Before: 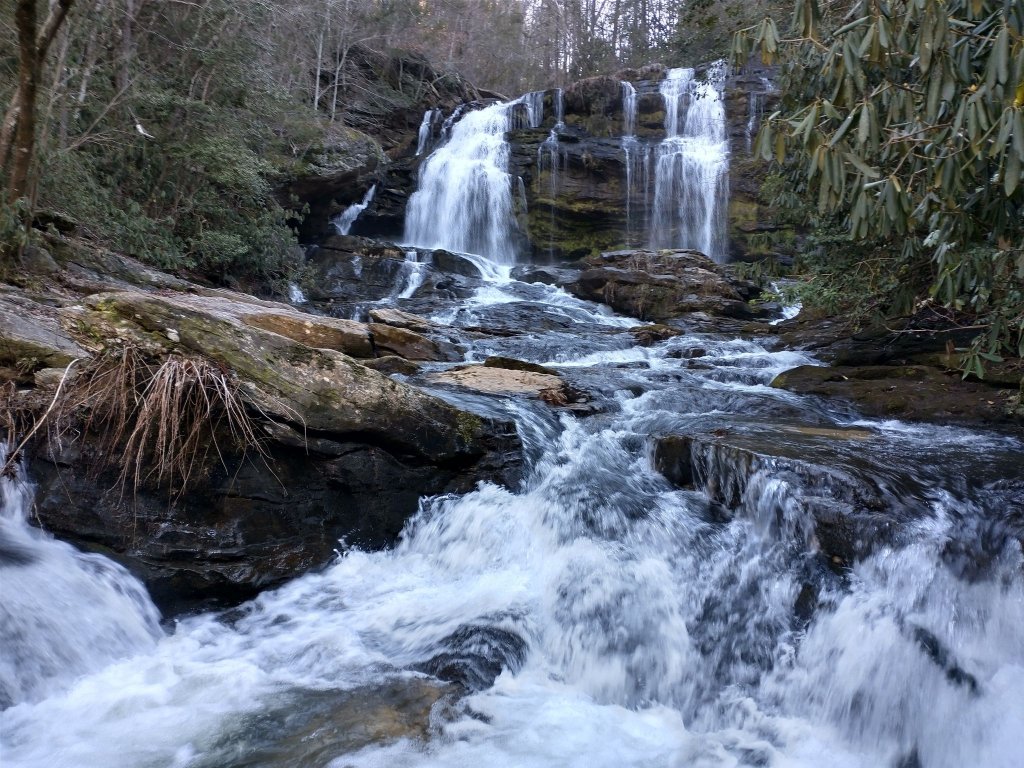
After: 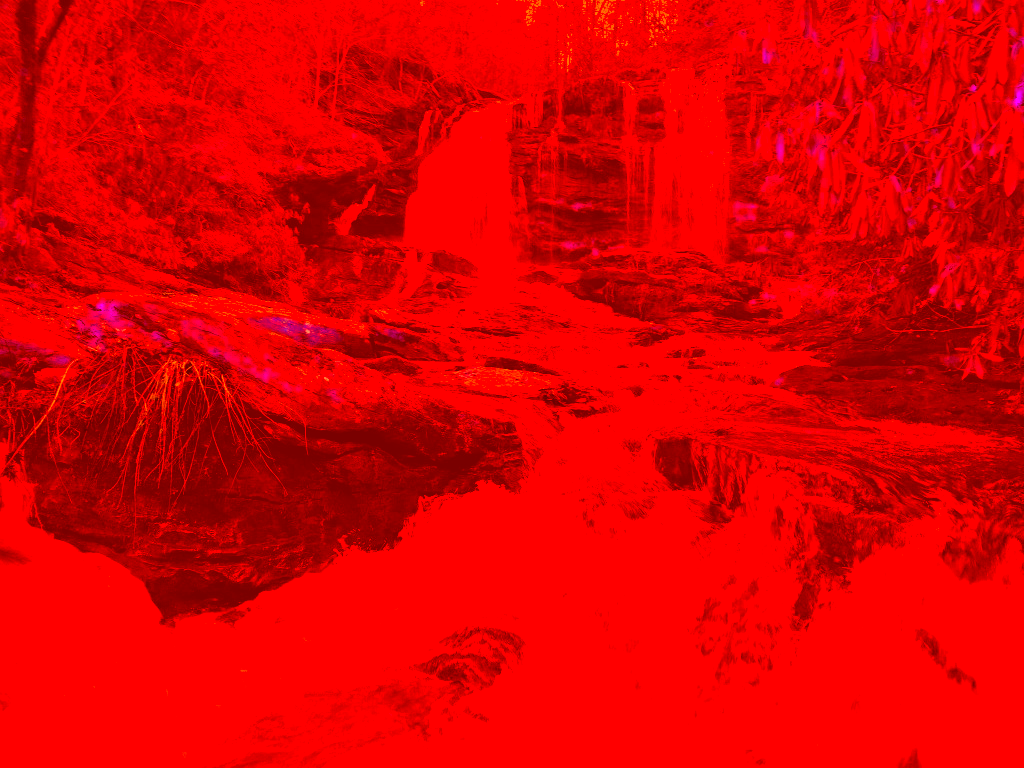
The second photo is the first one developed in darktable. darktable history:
shadows and highlights: shadows 12, white point adjustment 1.2, soften with gaussian
color balance rgb: perceptual saturation grading › global saturation 20%, perceptual saturation grading › highlights -25%, perceptual saturation grading › shadows 50.52%, global vibrance 40.24%
color correction: highlights a* -39.68, highlights b* -40, shadows a* -40, shadows b* -40, saturation -3
